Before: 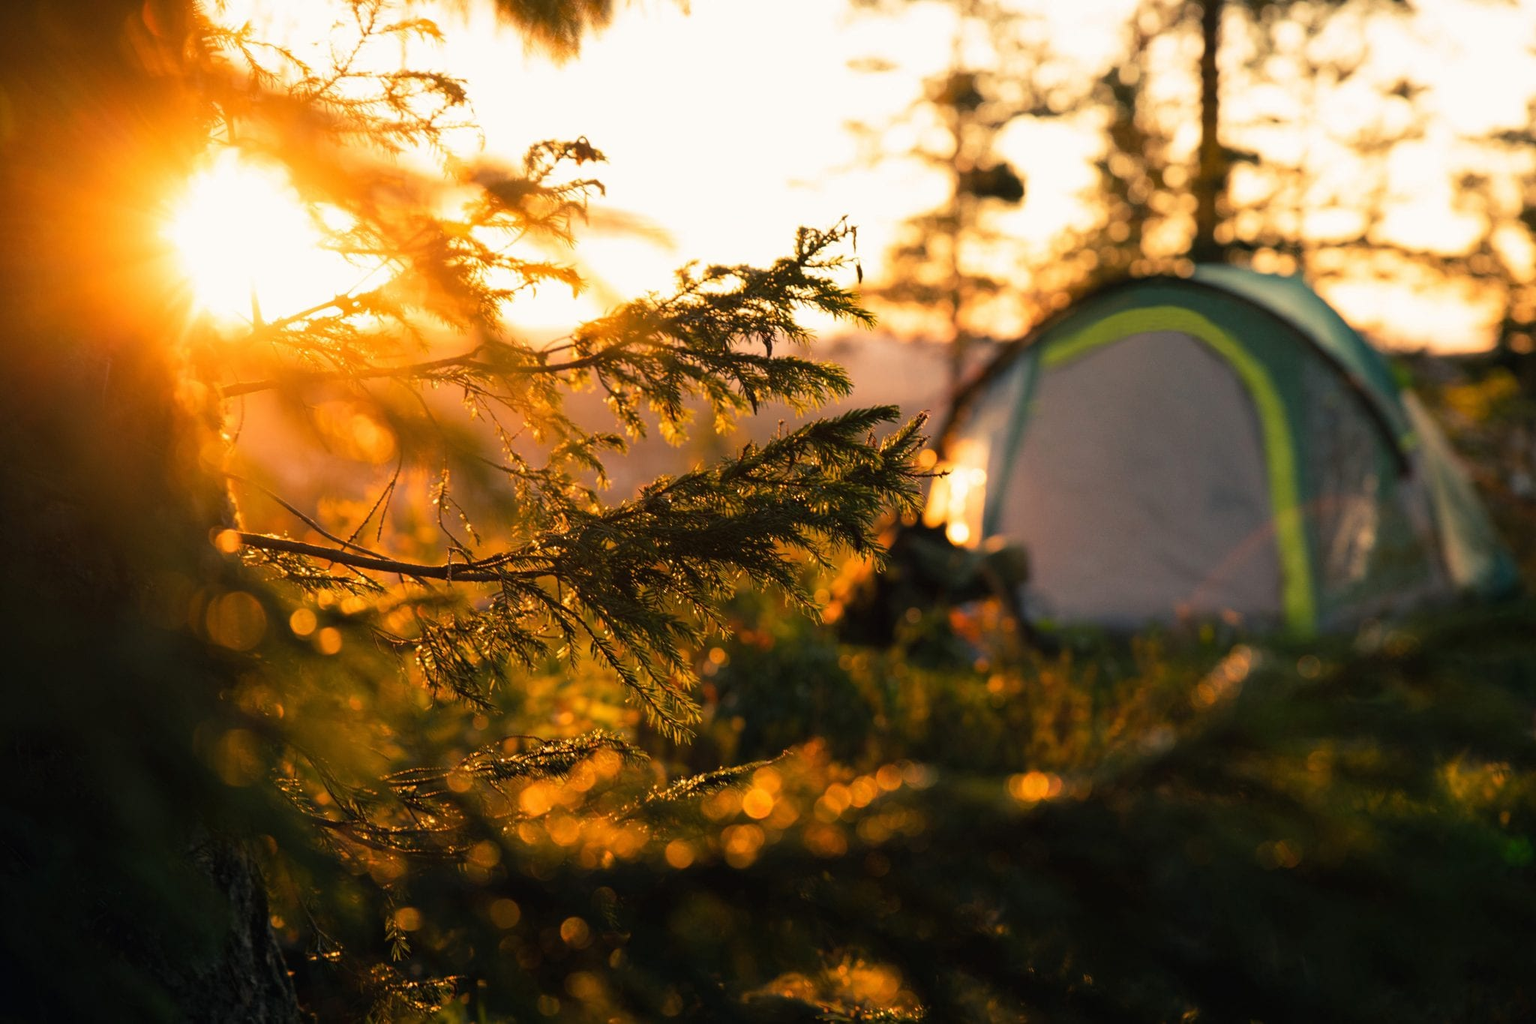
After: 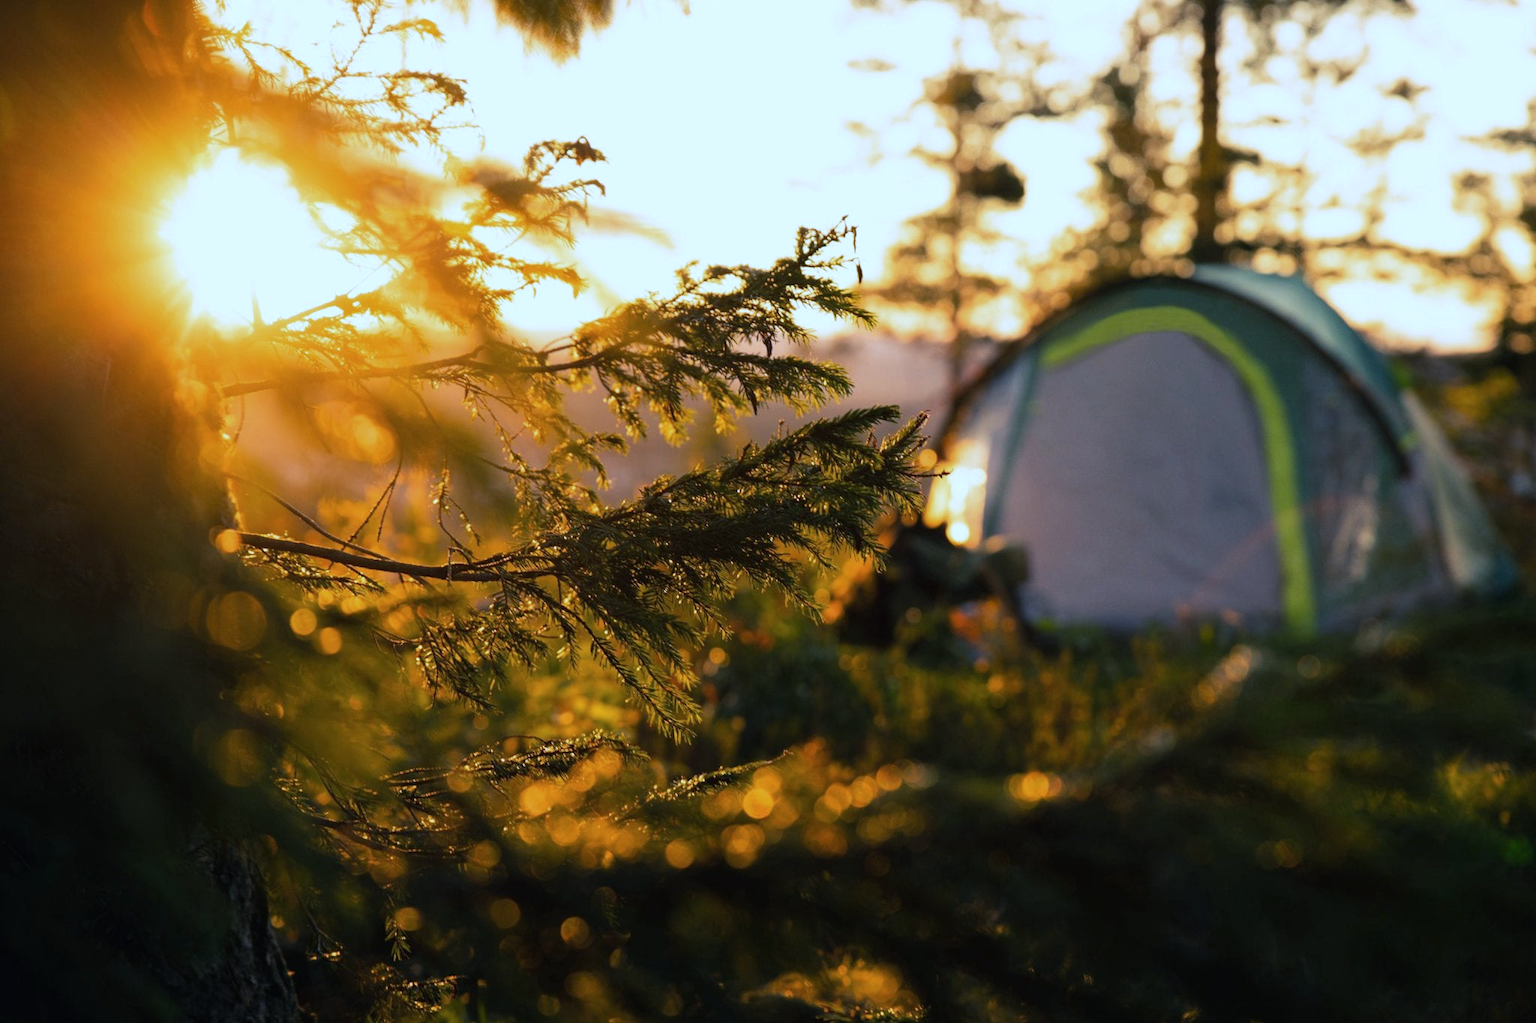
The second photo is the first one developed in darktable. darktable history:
contrast brightness saturation: saturation -0.05
white balance: red 0.871, blue 1.249
